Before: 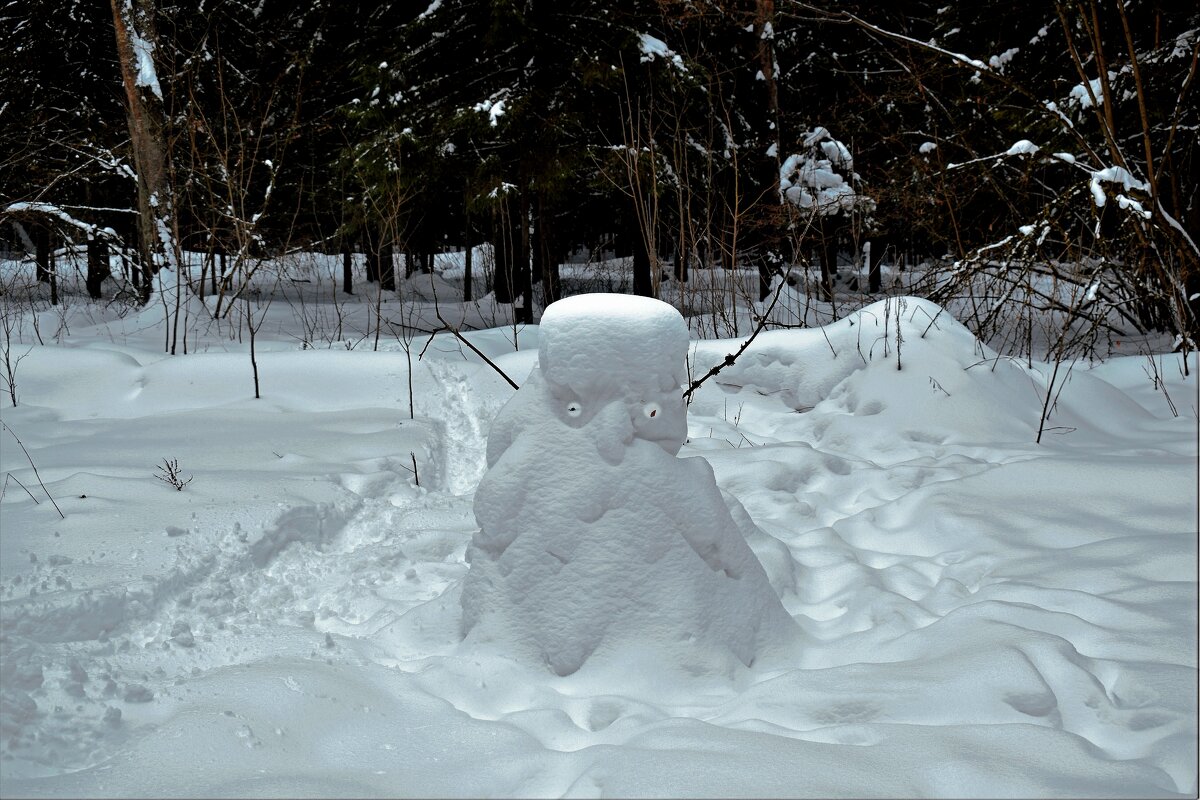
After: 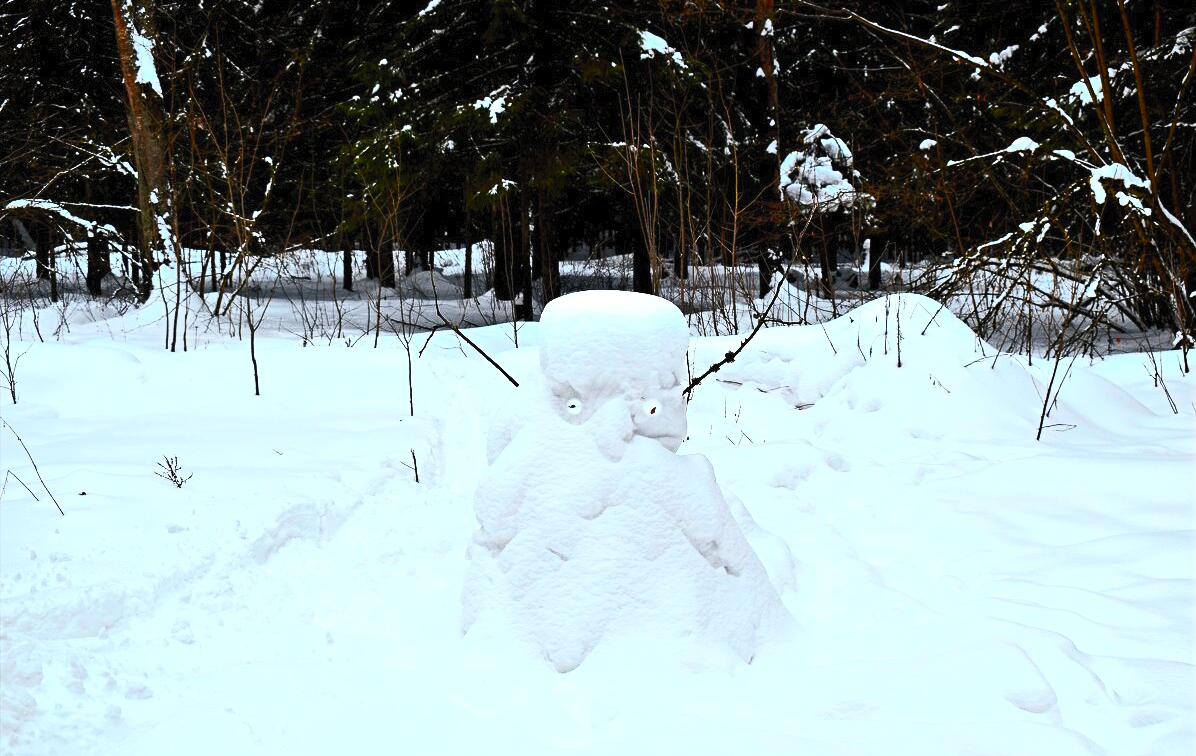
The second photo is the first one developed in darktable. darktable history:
crop: top 0.401%, right 0.257%, bottom 5.012%
contrast brightness saturation: contrast 0.824, brightness 0.593, saturation 0.606
